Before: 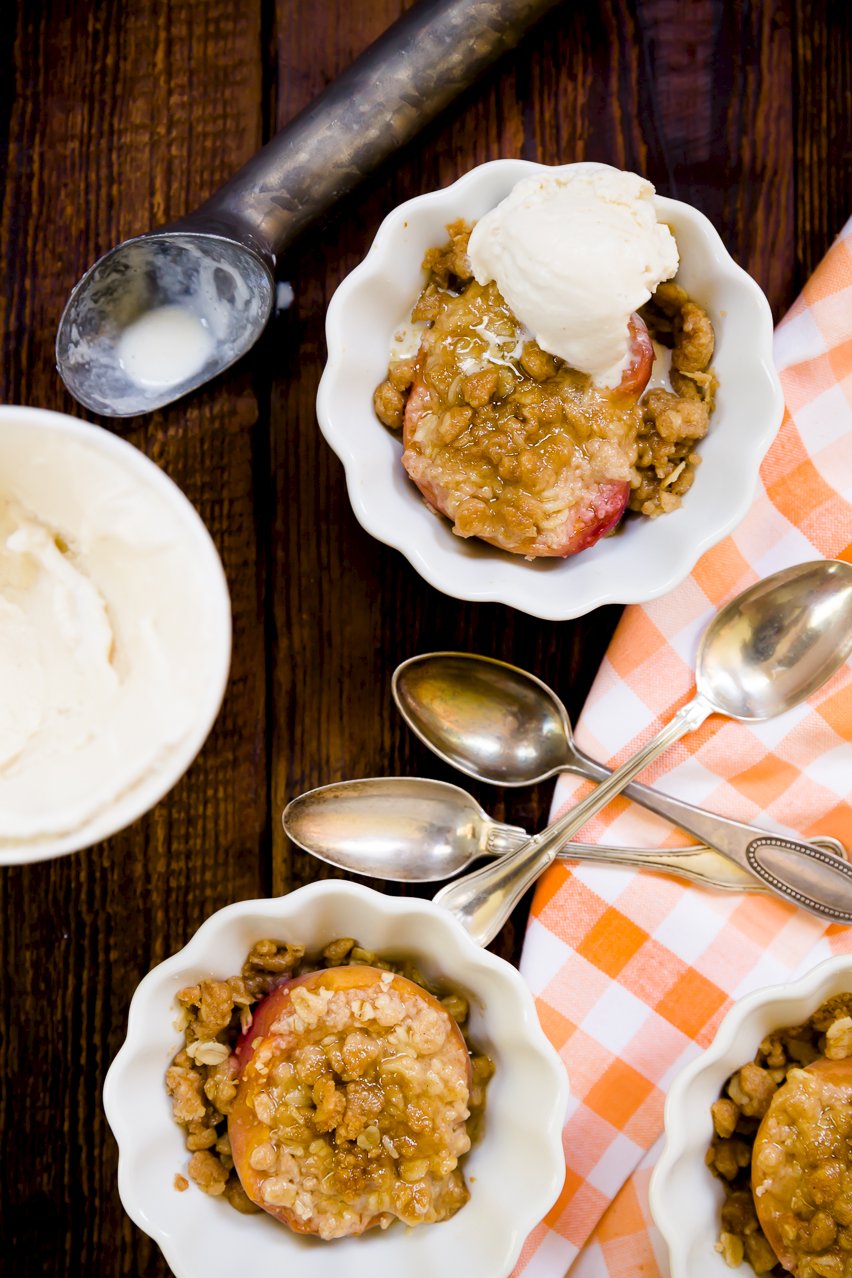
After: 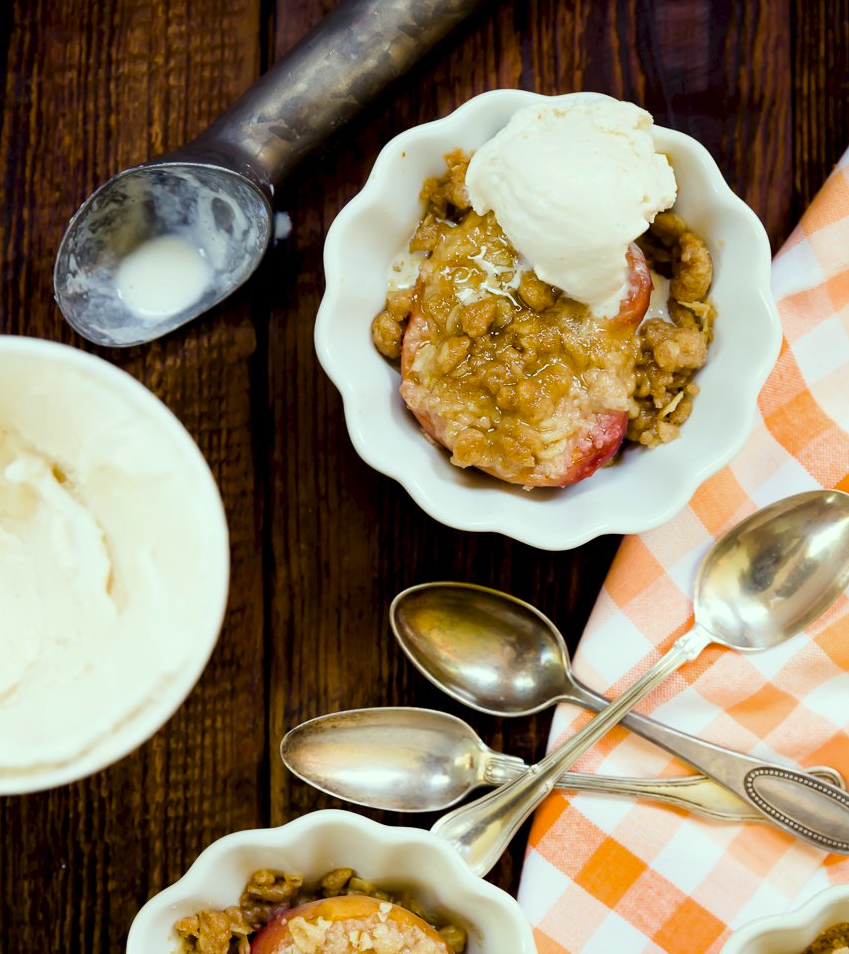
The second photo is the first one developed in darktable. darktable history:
color correction: highlights a* -8.52, highlights b* 3.38
crop: left 0.239%, top 5.486%, bottom 19.823%
